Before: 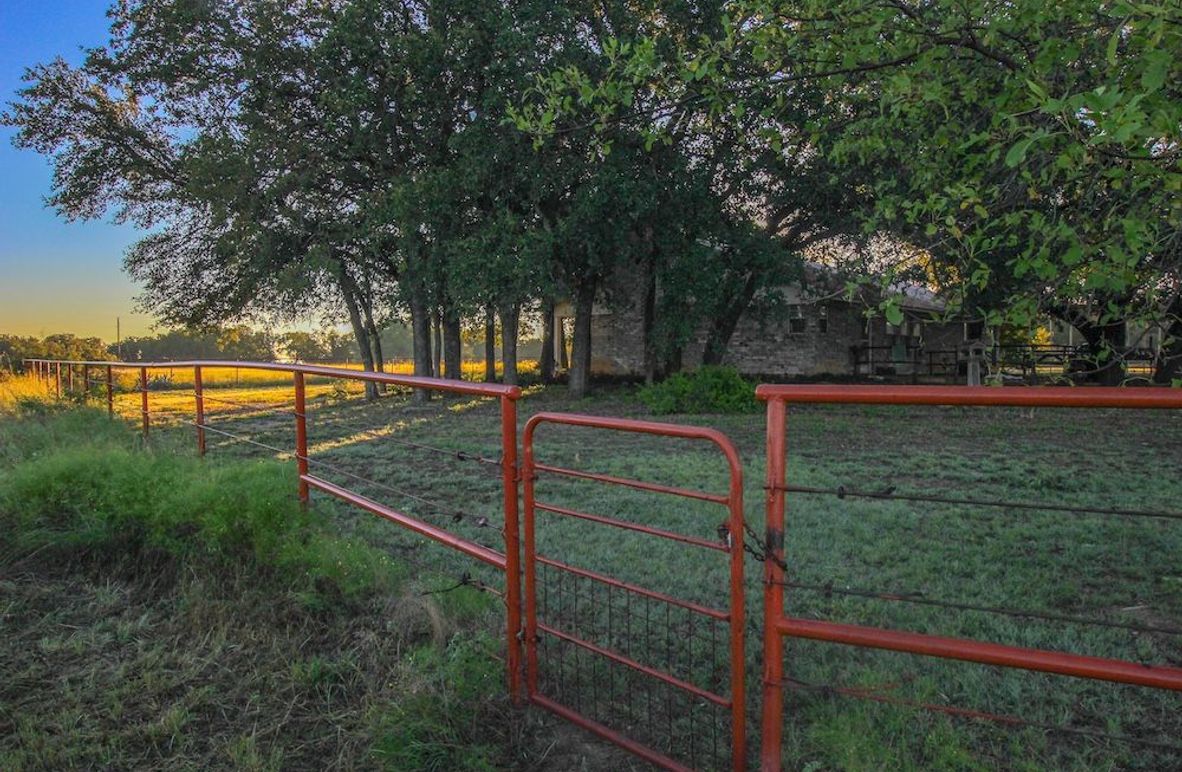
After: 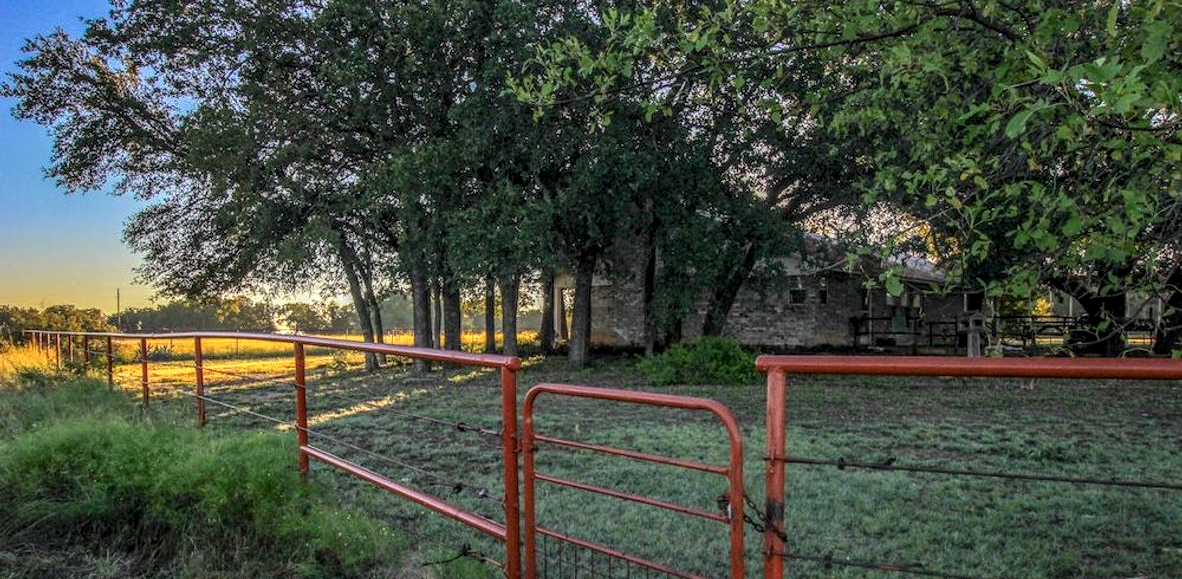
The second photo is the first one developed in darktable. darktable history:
local contrast: detail 150%
crop: top 3.857%, bottom 21.132%
